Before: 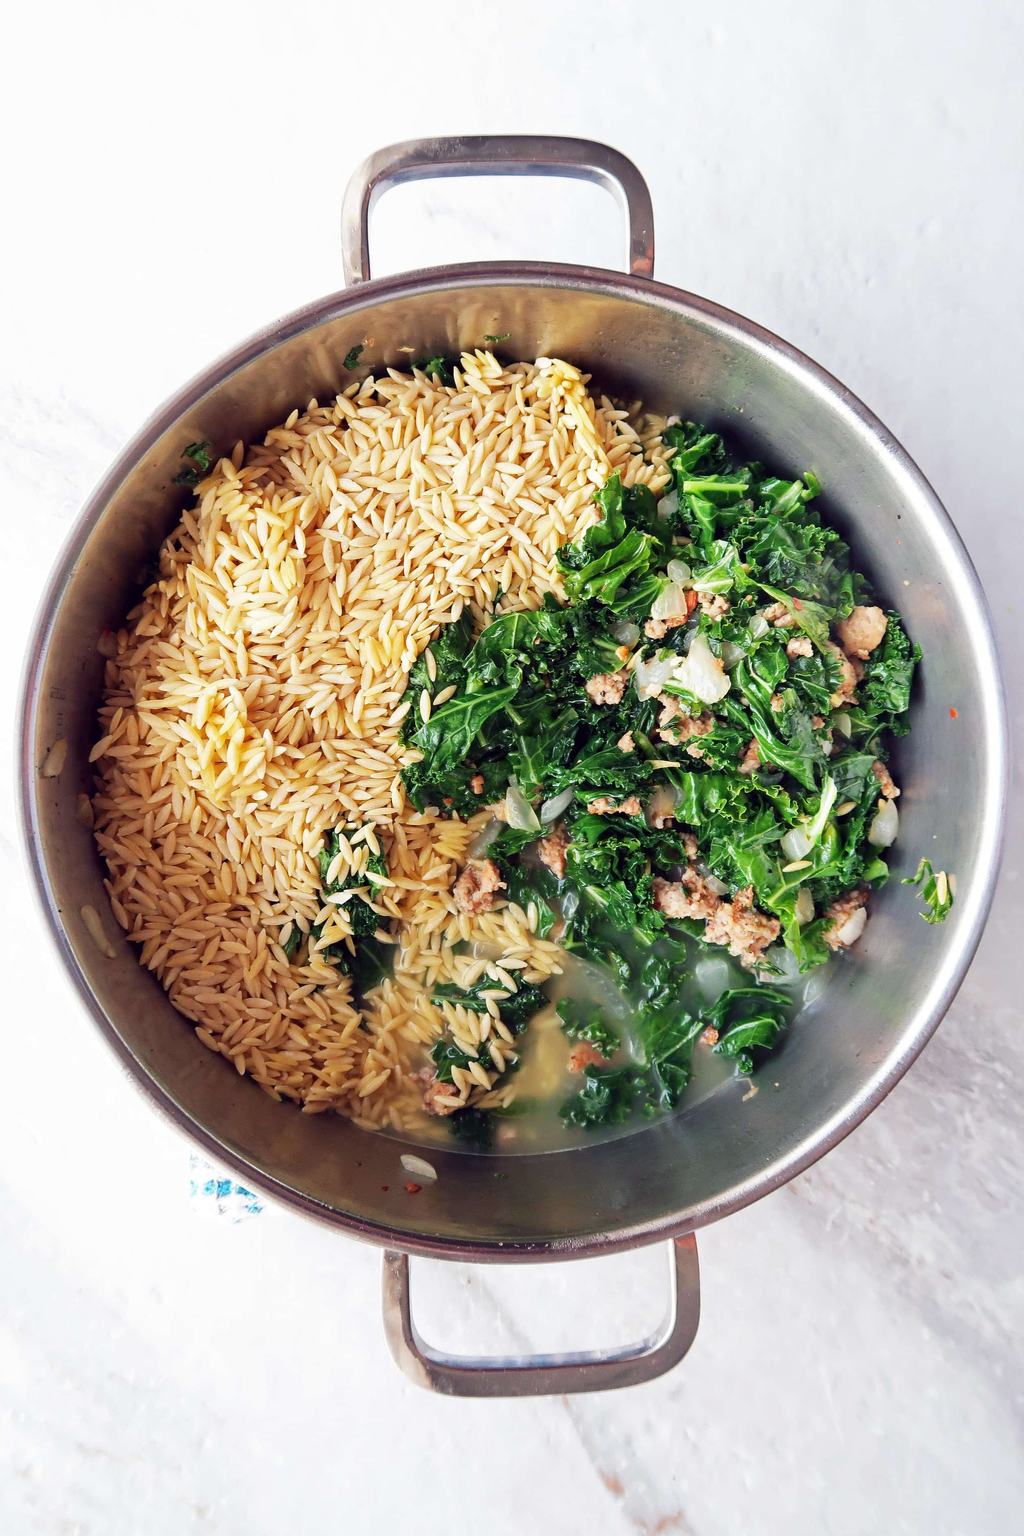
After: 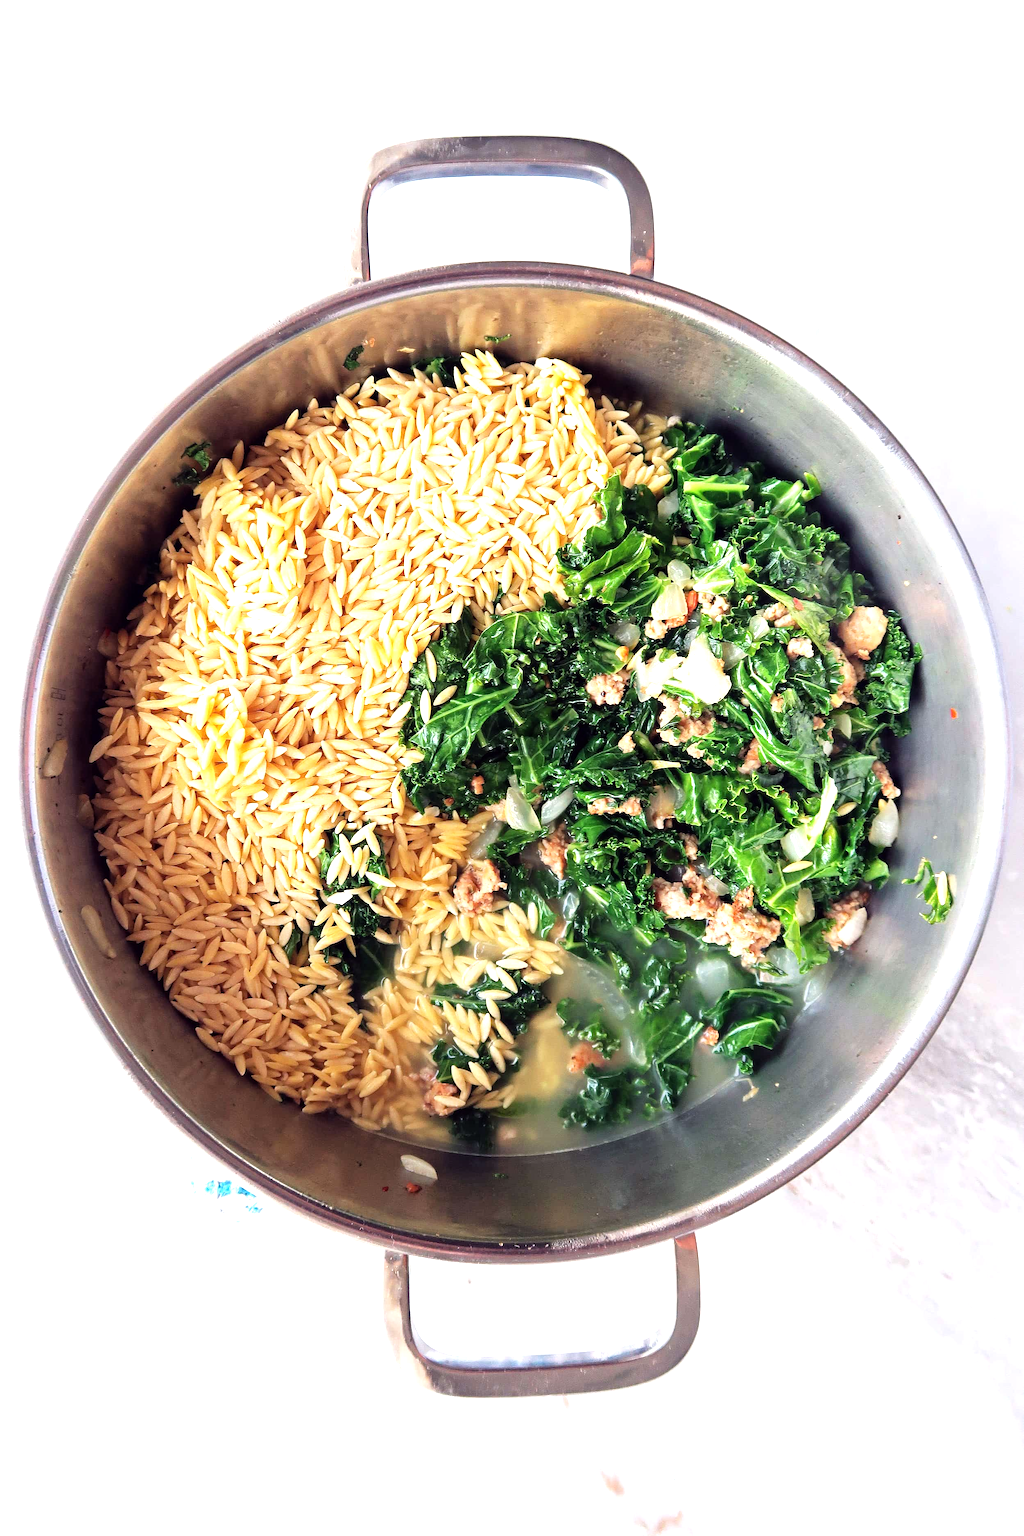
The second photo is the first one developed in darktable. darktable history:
tone equalizer: -8 EV -0.747 EV, -7 EV -0.692 EV, -6 EV -0.586 EV, -5 EV -0.378 EV, -3 EV 0.378 EV, -2 EV 0.6 EV, -1 EV 0.684 EV, +0 EV 0.727 EV
